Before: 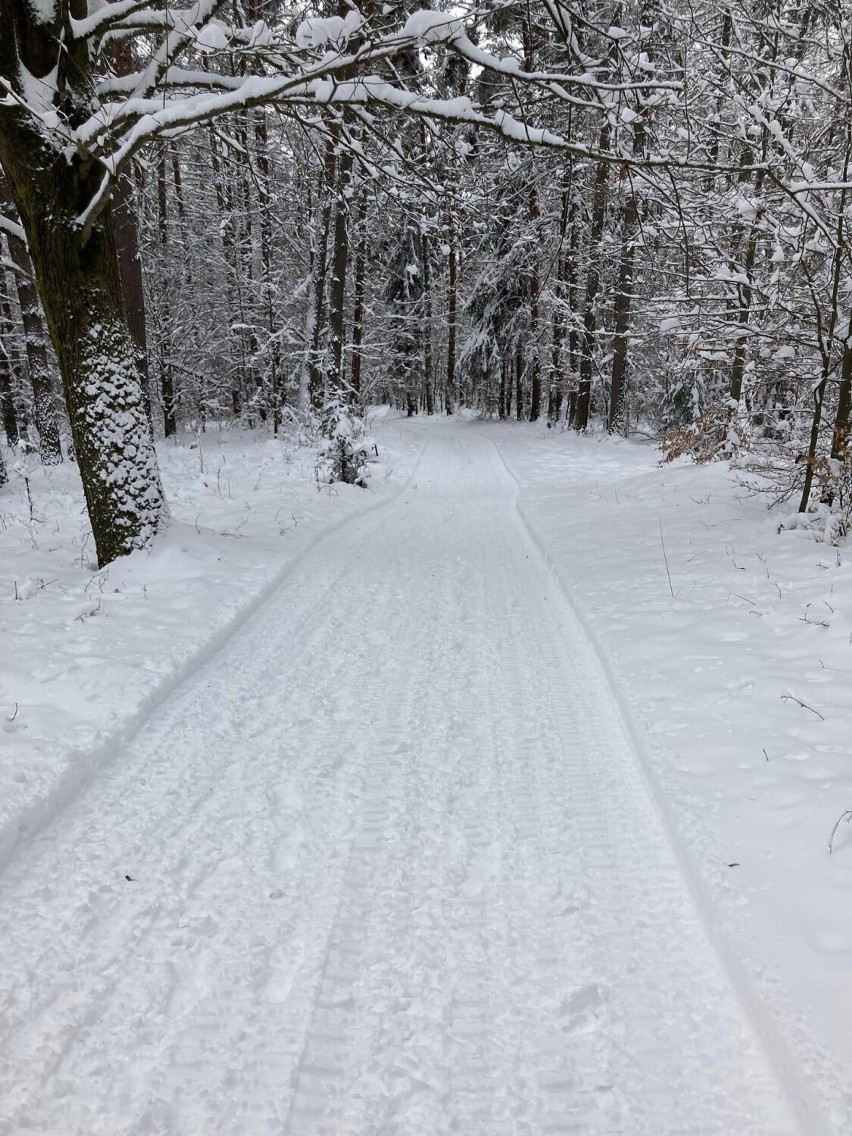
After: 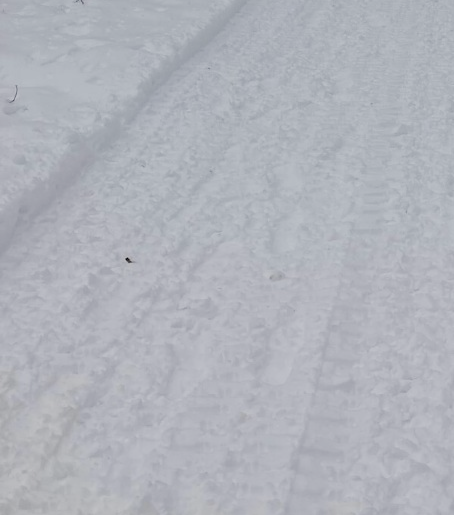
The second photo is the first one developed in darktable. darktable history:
crop and rotate: top 54.402%, right 46.608%, bottom 0.224%
filmic rgb: black relative exposure -7.2 EV, white relative exposure 5.36 EV, hardness 3.02
